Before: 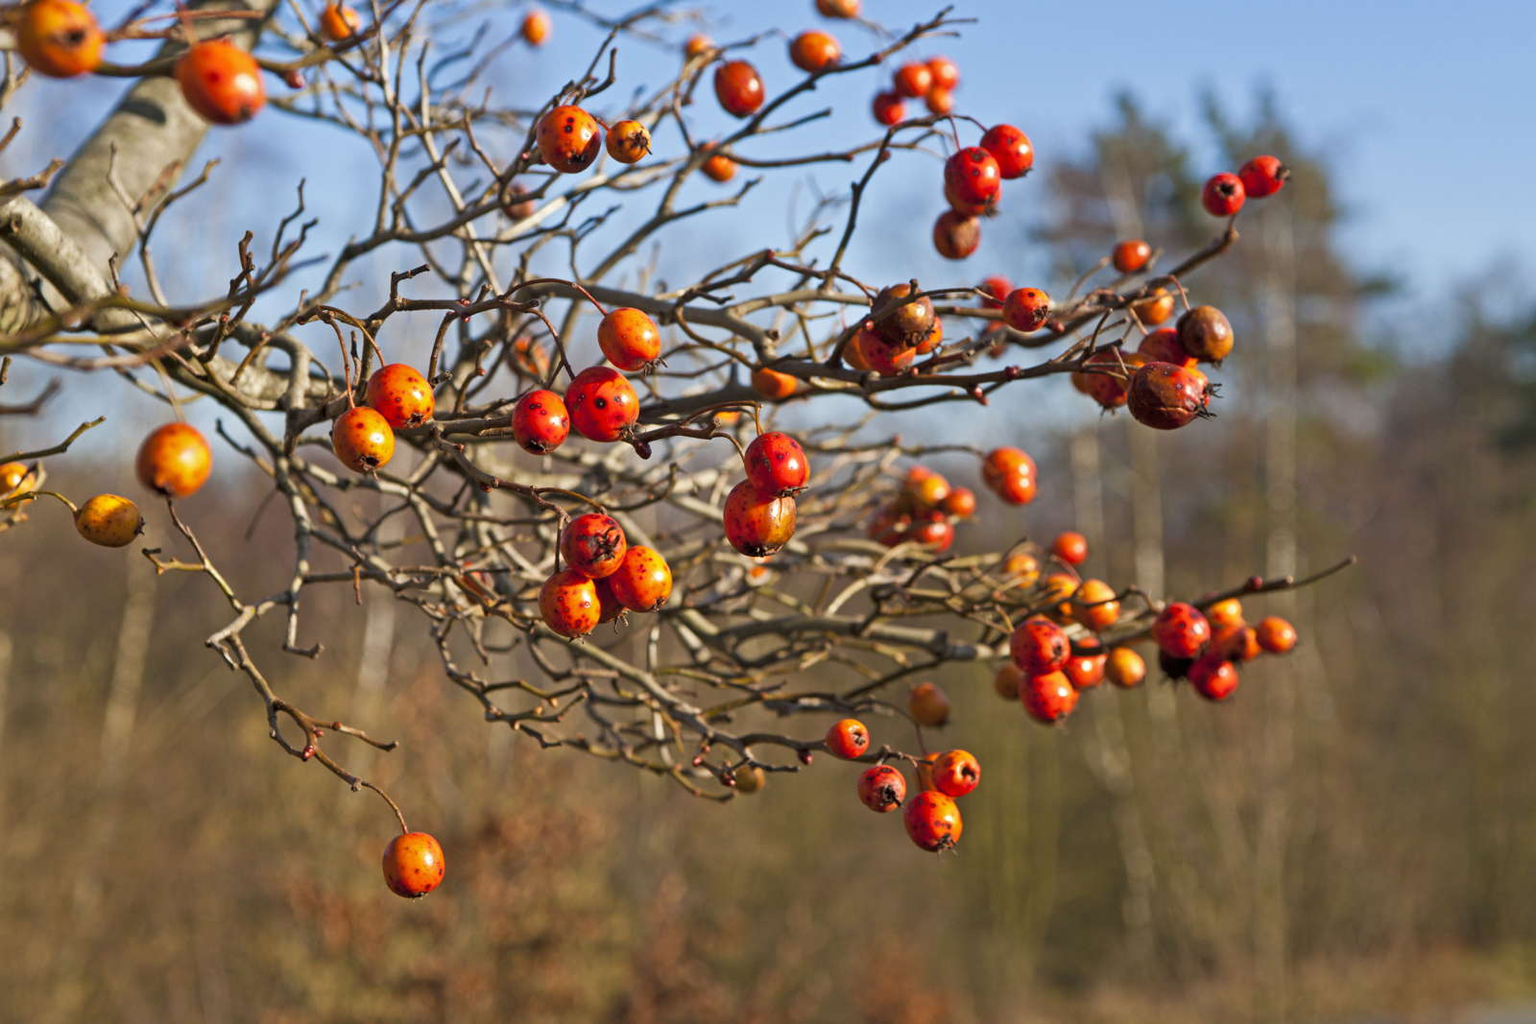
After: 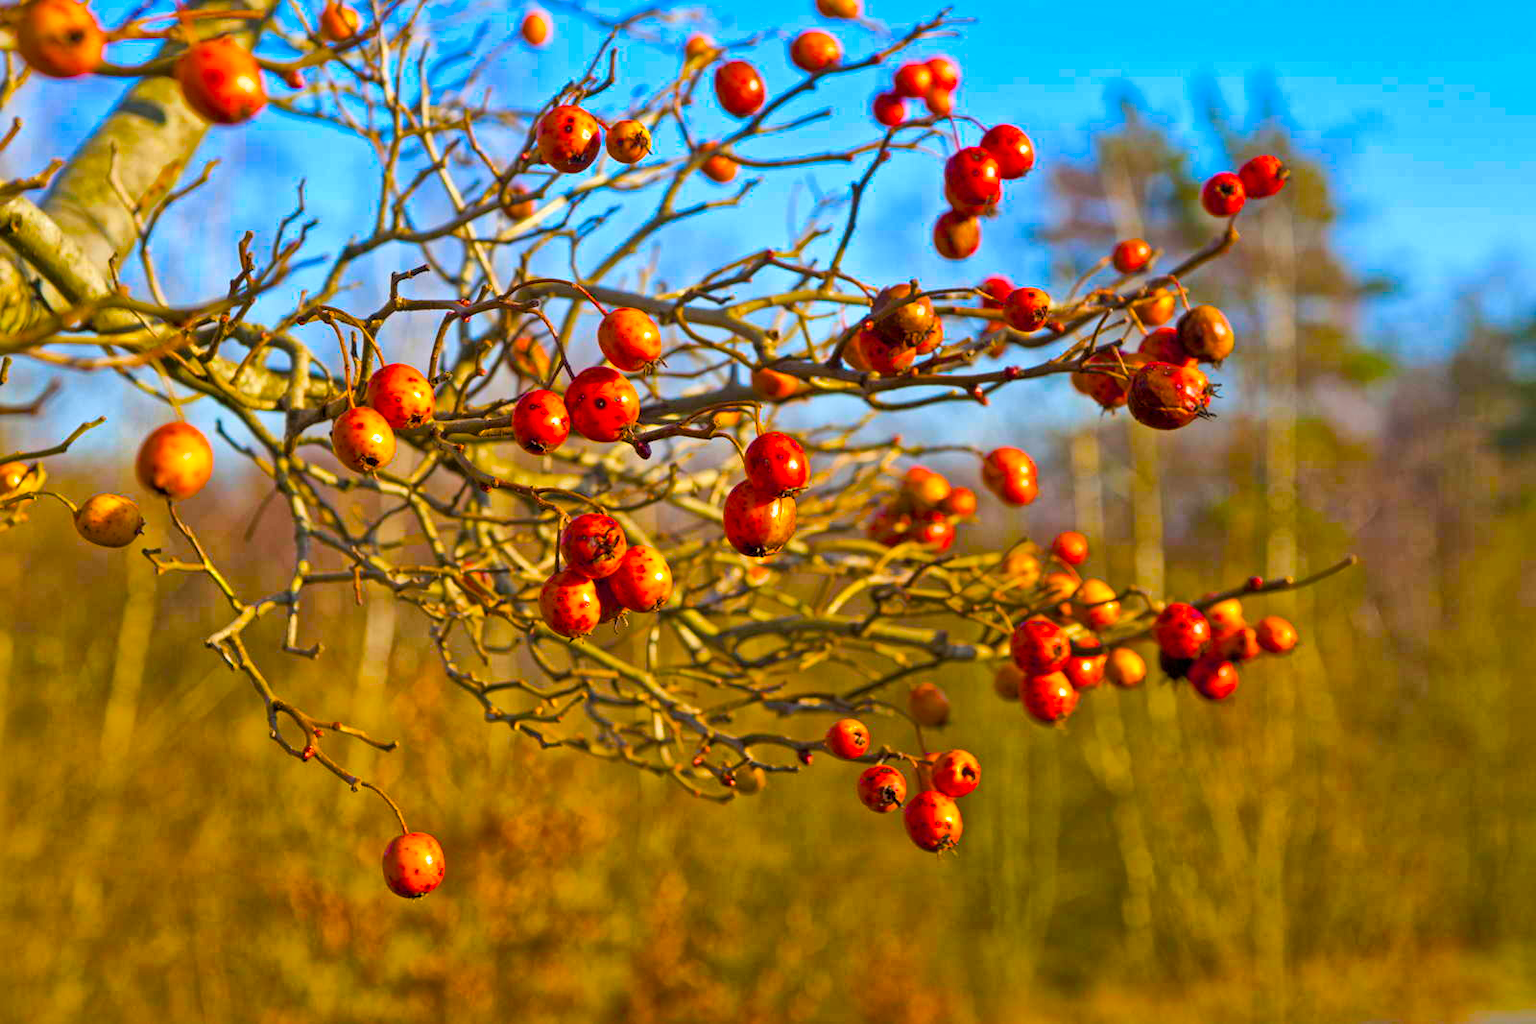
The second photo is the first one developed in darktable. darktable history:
color balance rgb: linear chroma grading › global chroma 42%, perceptual saturation grading › global saturation 42%, perceptual brilliance grading › global brilliance 25%, global vibrance 33%
global tonemap: drago (1, 100), detail 1
